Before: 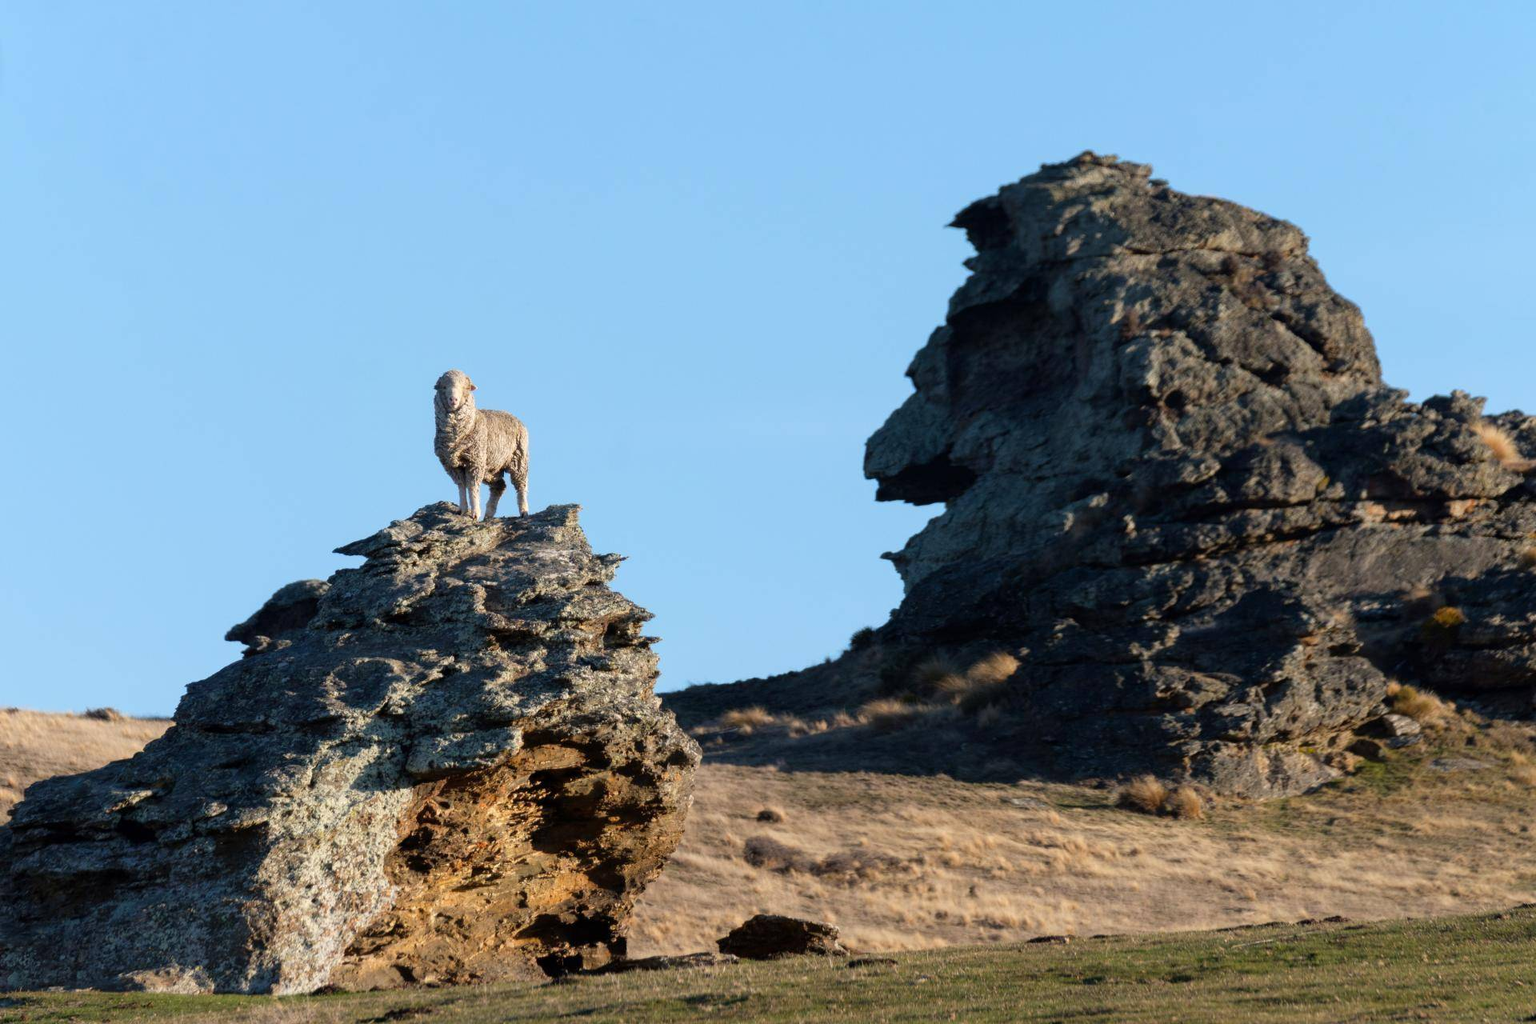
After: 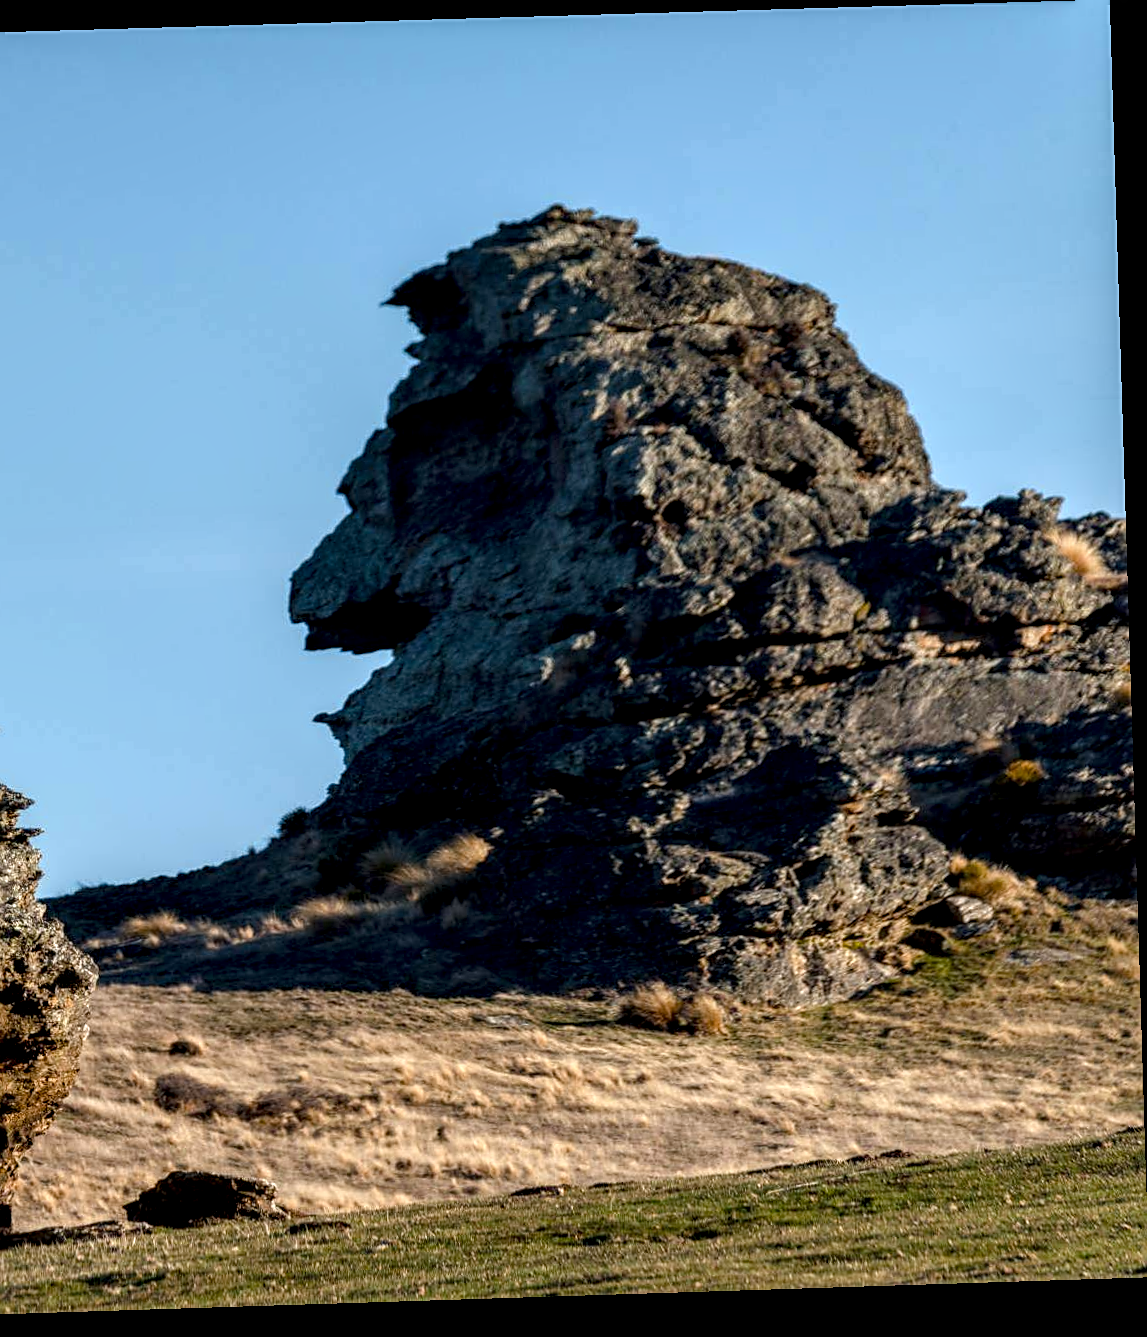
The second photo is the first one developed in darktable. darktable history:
color balance rgb: perceptual saturation grading › global saturation 20%, perceptual saturation grading › highlights -25%, perceptual saturation grading › shadows 25%
rotate and perspective: rotation -1.77°, lens shift (horizontal) 0.004, automatic cropping off
local contrast: highlights 20%, shadows 70%, detail 170%
sharpen: on, module defaults
crop: left 41.402%
